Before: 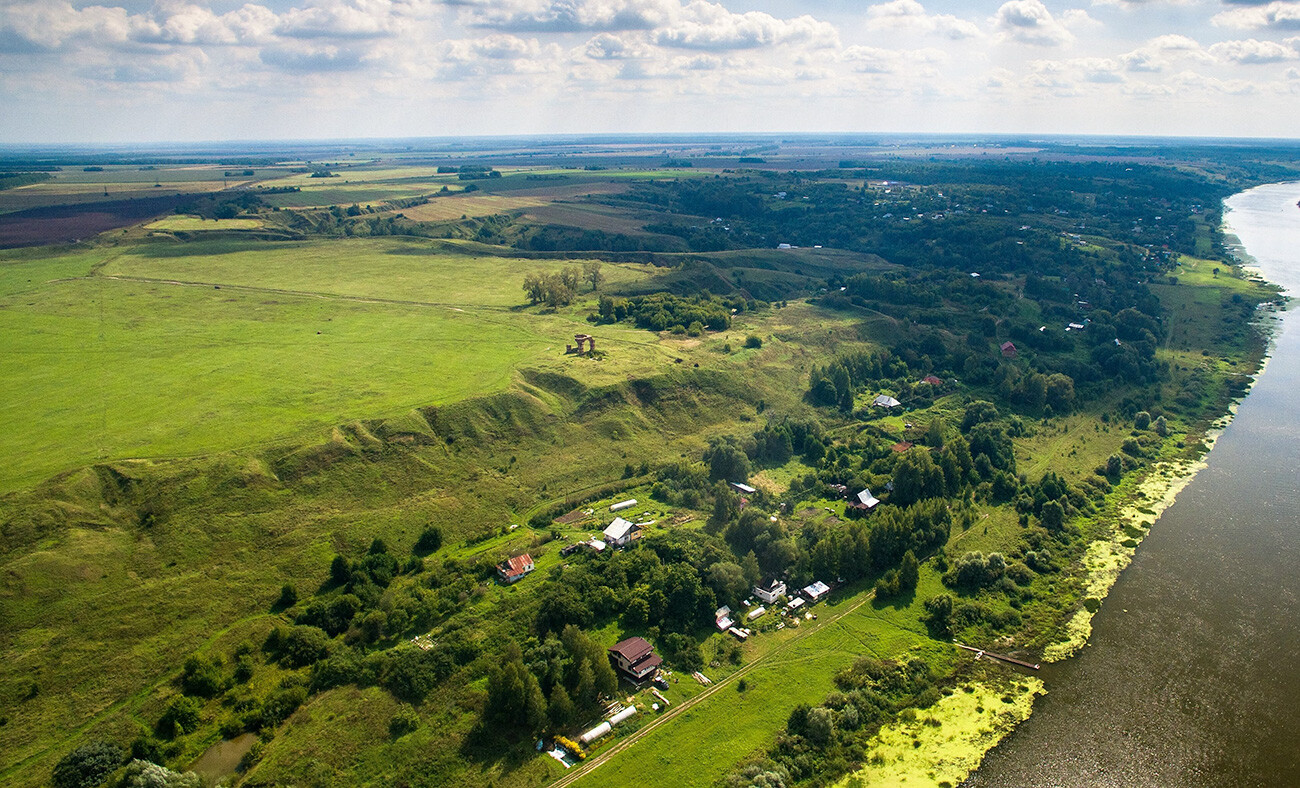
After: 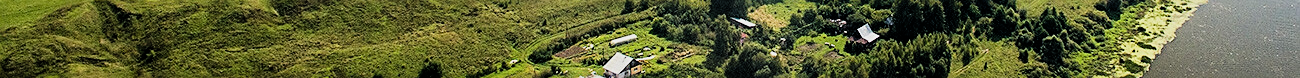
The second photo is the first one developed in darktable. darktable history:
crop and rotate: top 59.084%, bottom 30.916%
exposure: compensate highlight preservation false
sharpen: on, module defaults
white balance: emerald 1
fill light: on, module defaults
filmic rgb: black relative exposure -5 EV, hardness 2.88, contrast 1.3
